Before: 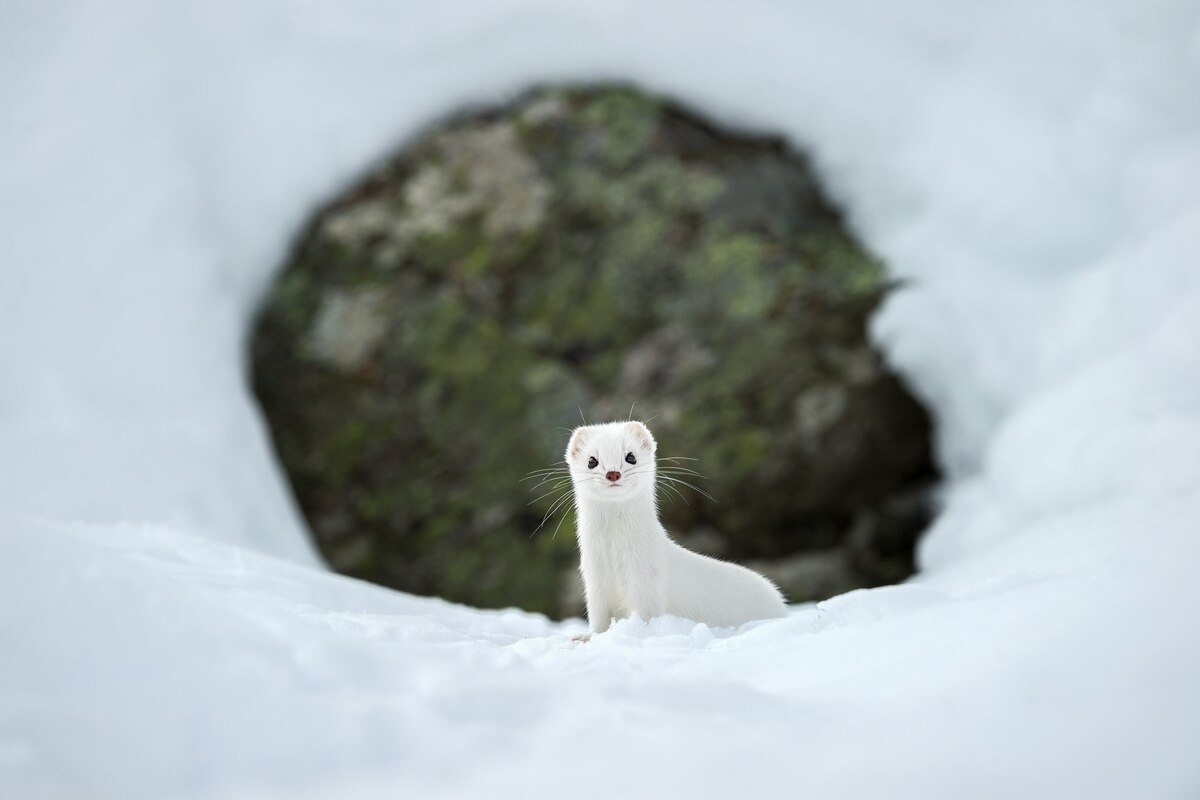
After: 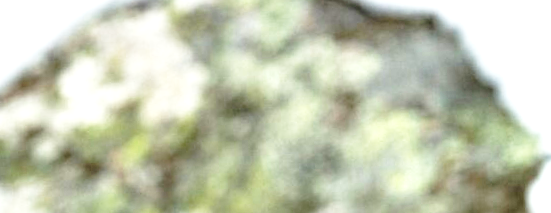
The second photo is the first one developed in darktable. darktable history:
rotate and perspective: rotation -2.56°, automatic cropping off
base curve: curves: ch0 [(0, 0) (0.028, 0.03) (0.121, 0.232) (0.46, 0.748) (0.859, 0.968) (1, 1)], preserve colors none
exposure: black level correction 0, exposure 1.9 EV, compensate highlight preservation false
crop: left 28.64%, top 16.832%, right 26.637%, bottom 58.055%
local contrast: detail 130%
